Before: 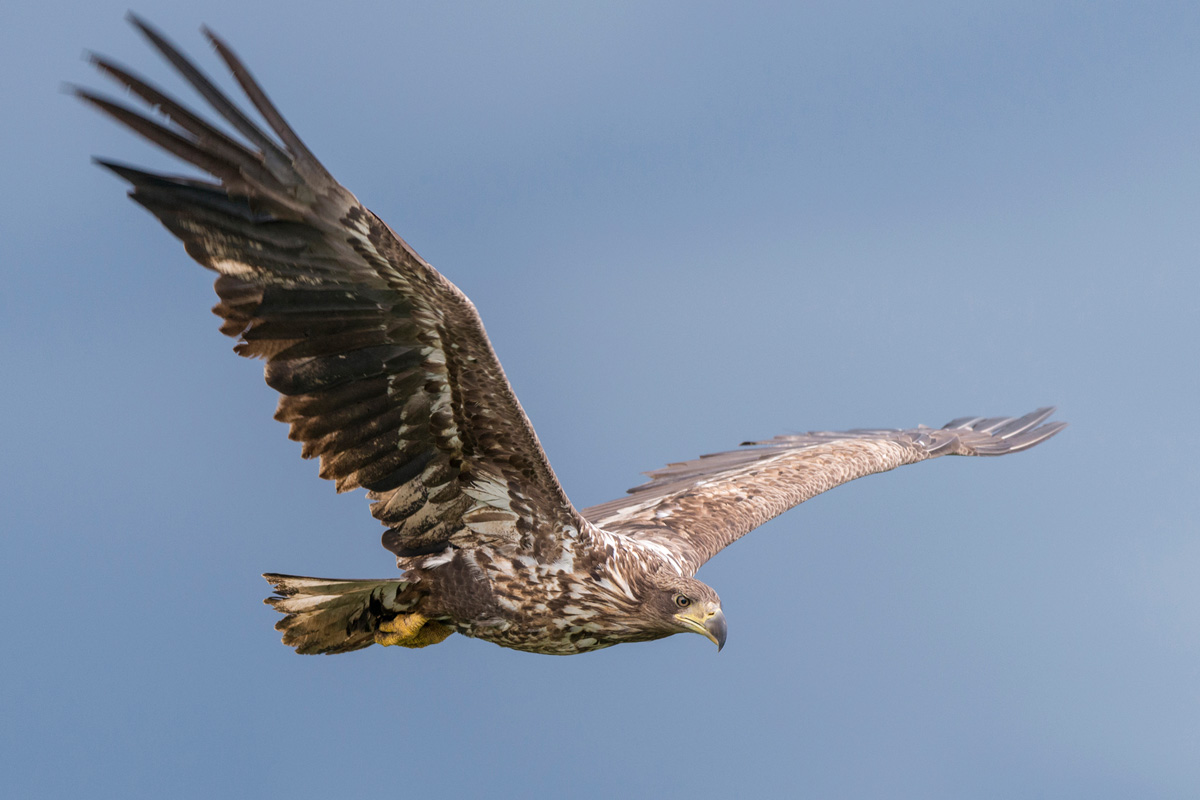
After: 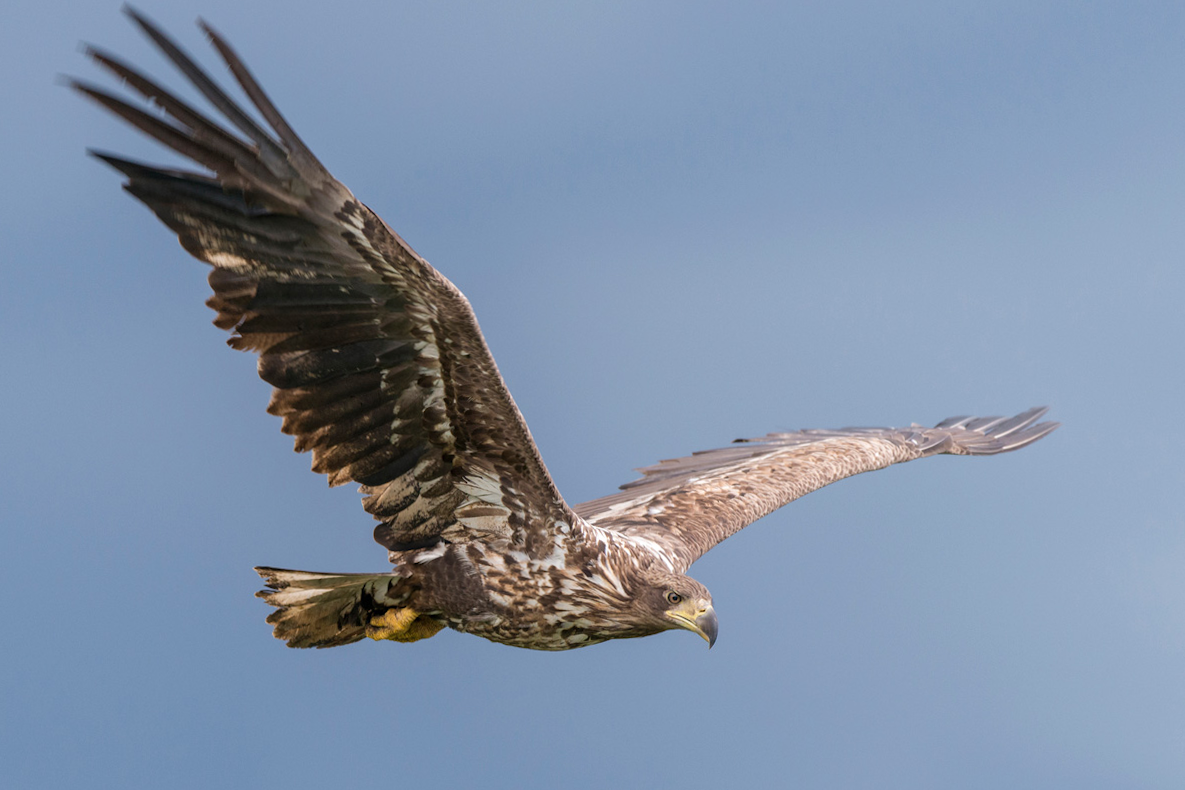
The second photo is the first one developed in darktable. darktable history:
crop and rotate: angle -0.469°
